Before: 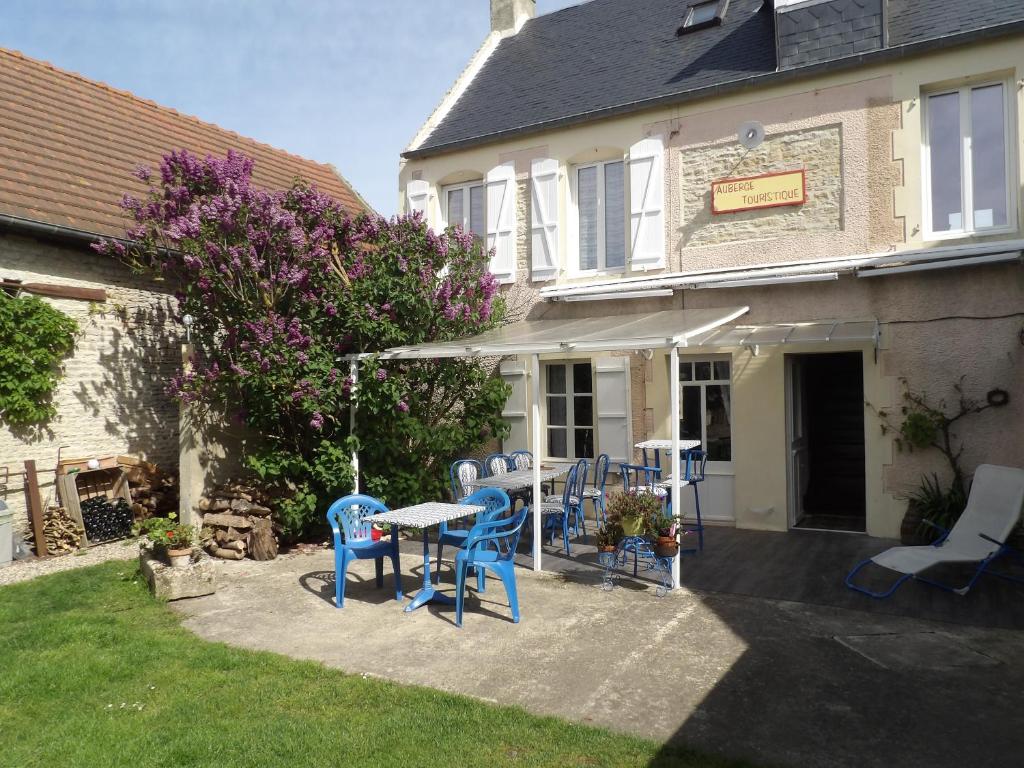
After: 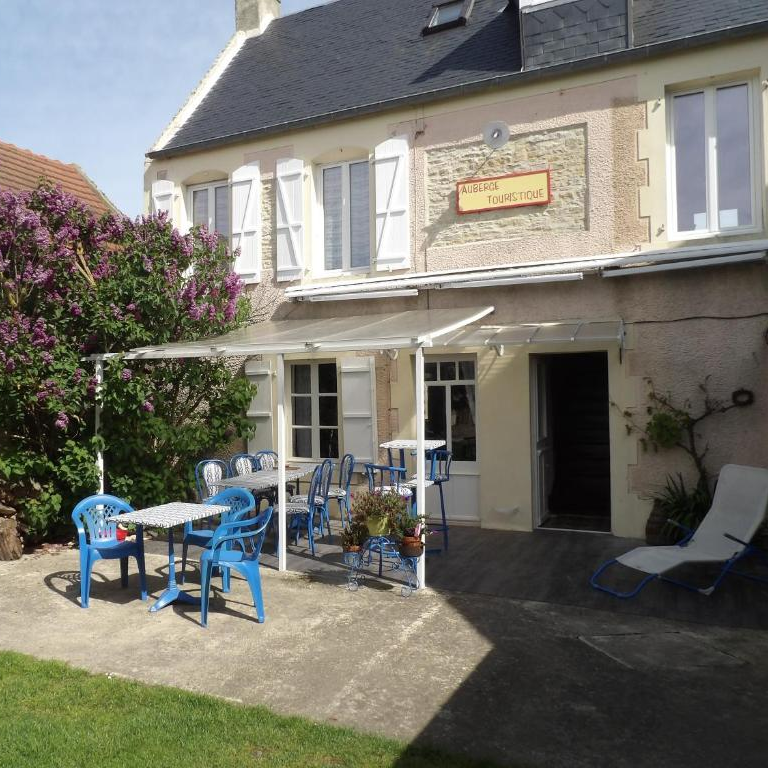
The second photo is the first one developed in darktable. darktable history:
crop and rotate: left 24.967%
